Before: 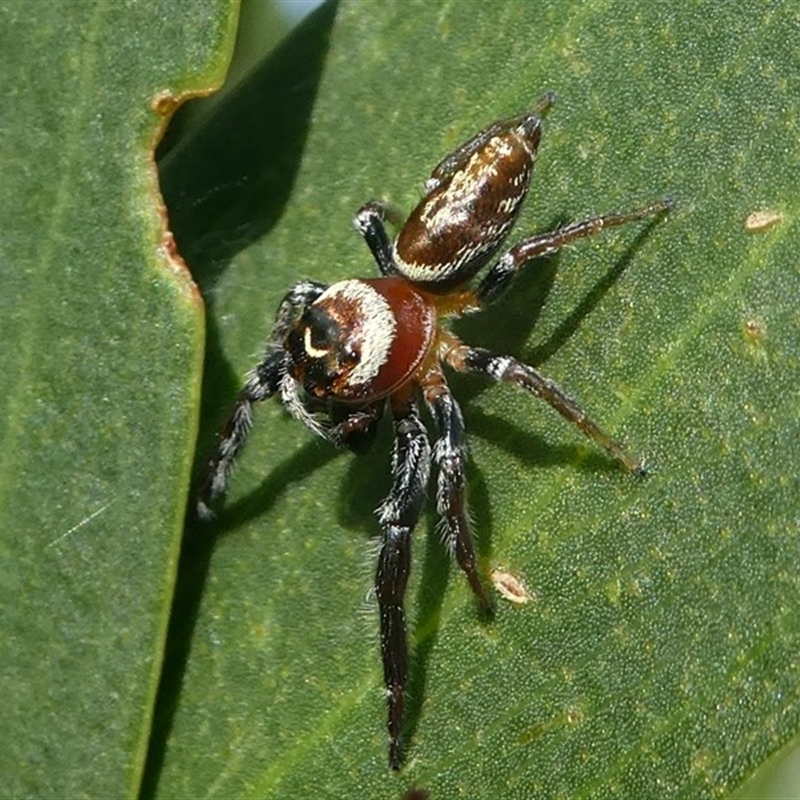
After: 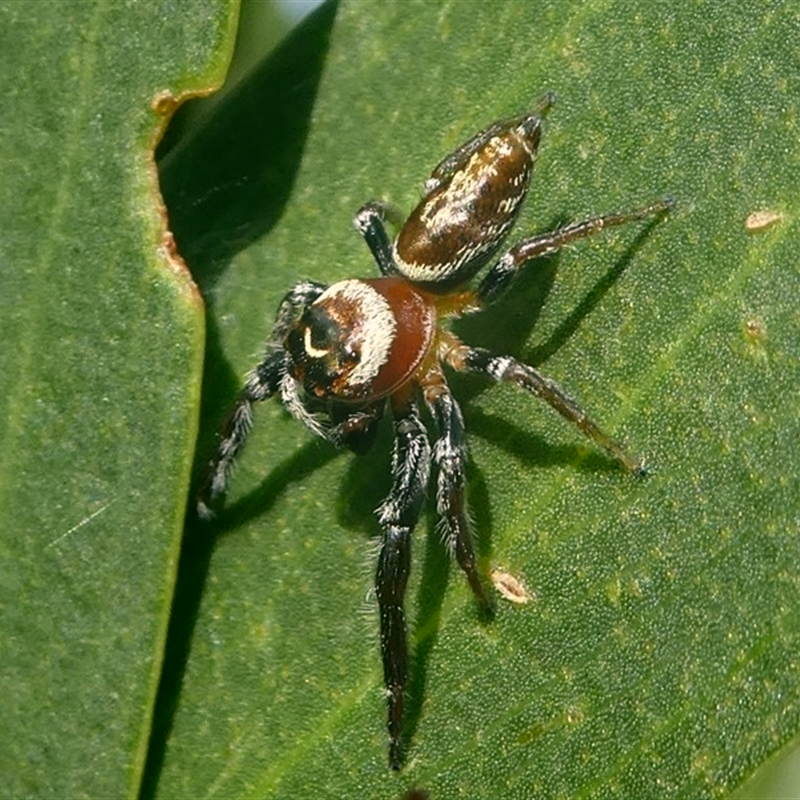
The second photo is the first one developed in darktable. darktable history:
color correction: highlights a* 4.02, highlights b* 4.98, shadows a* -7.55, shadows b* 4.98
bloom: on, module defaults
